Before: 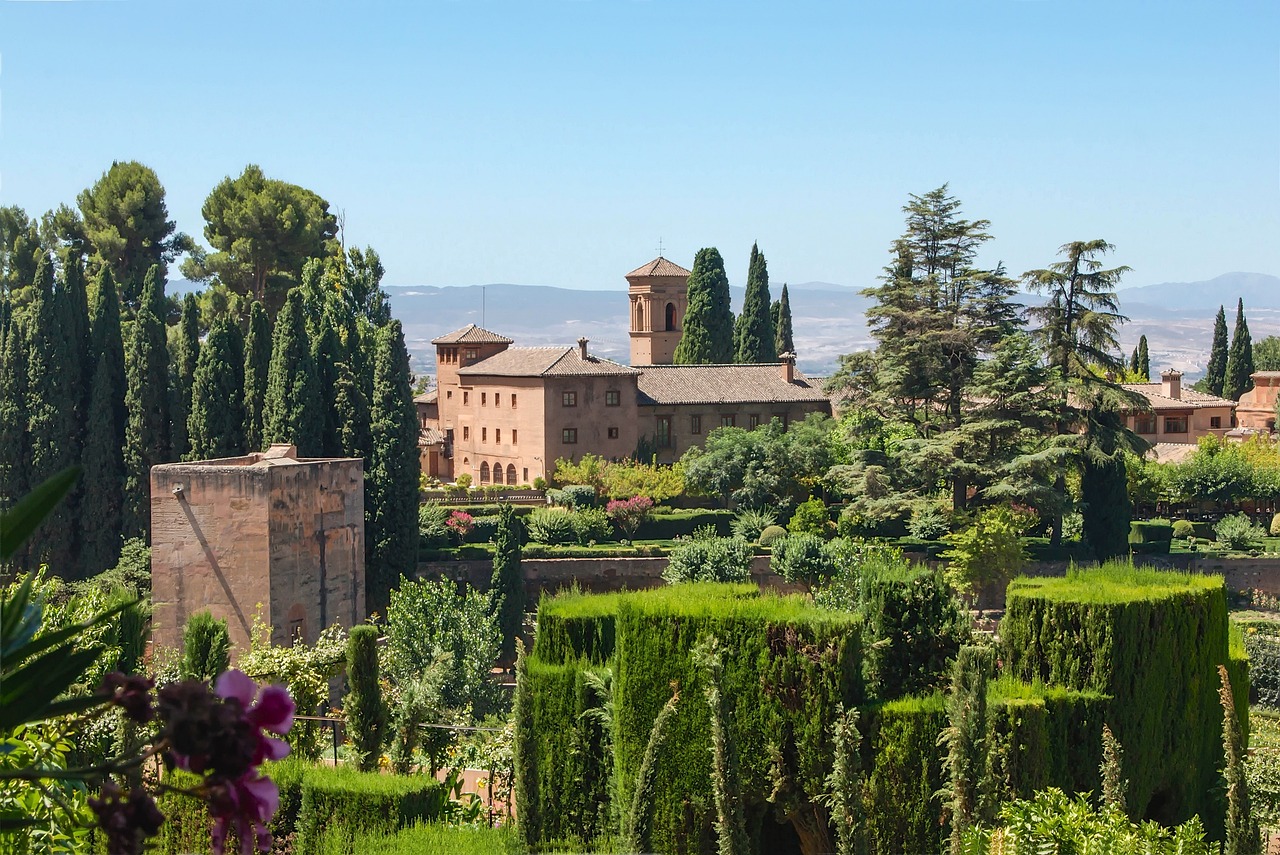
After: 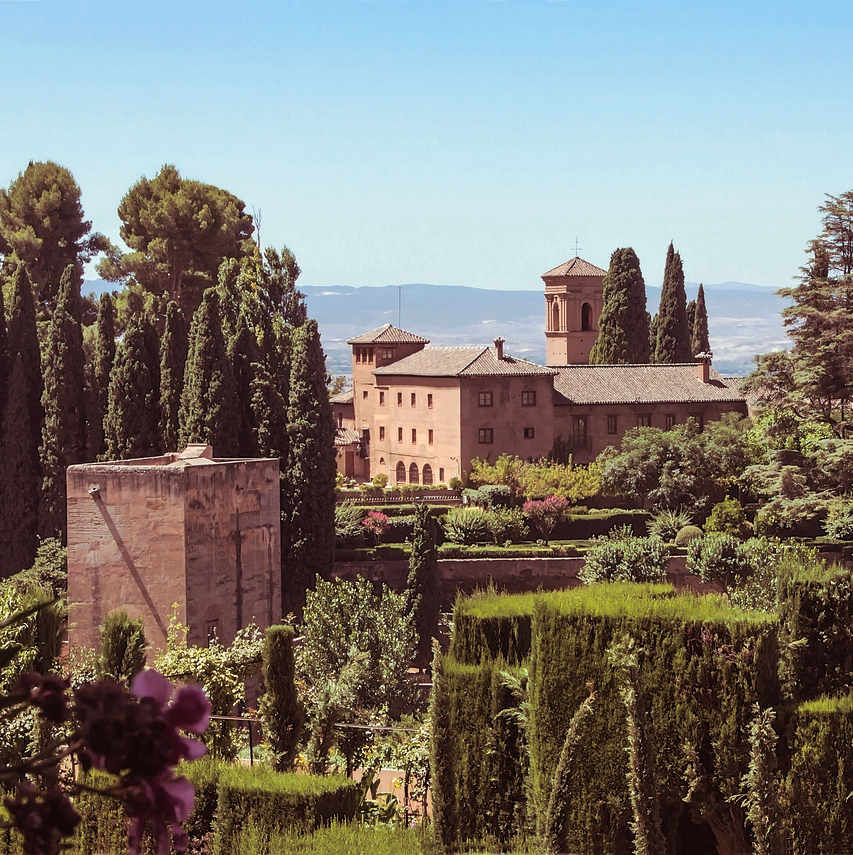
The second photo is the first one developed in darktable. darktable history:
crop and rotate: left 6.617%, right 26.717%
split-toning: on, module defaults
